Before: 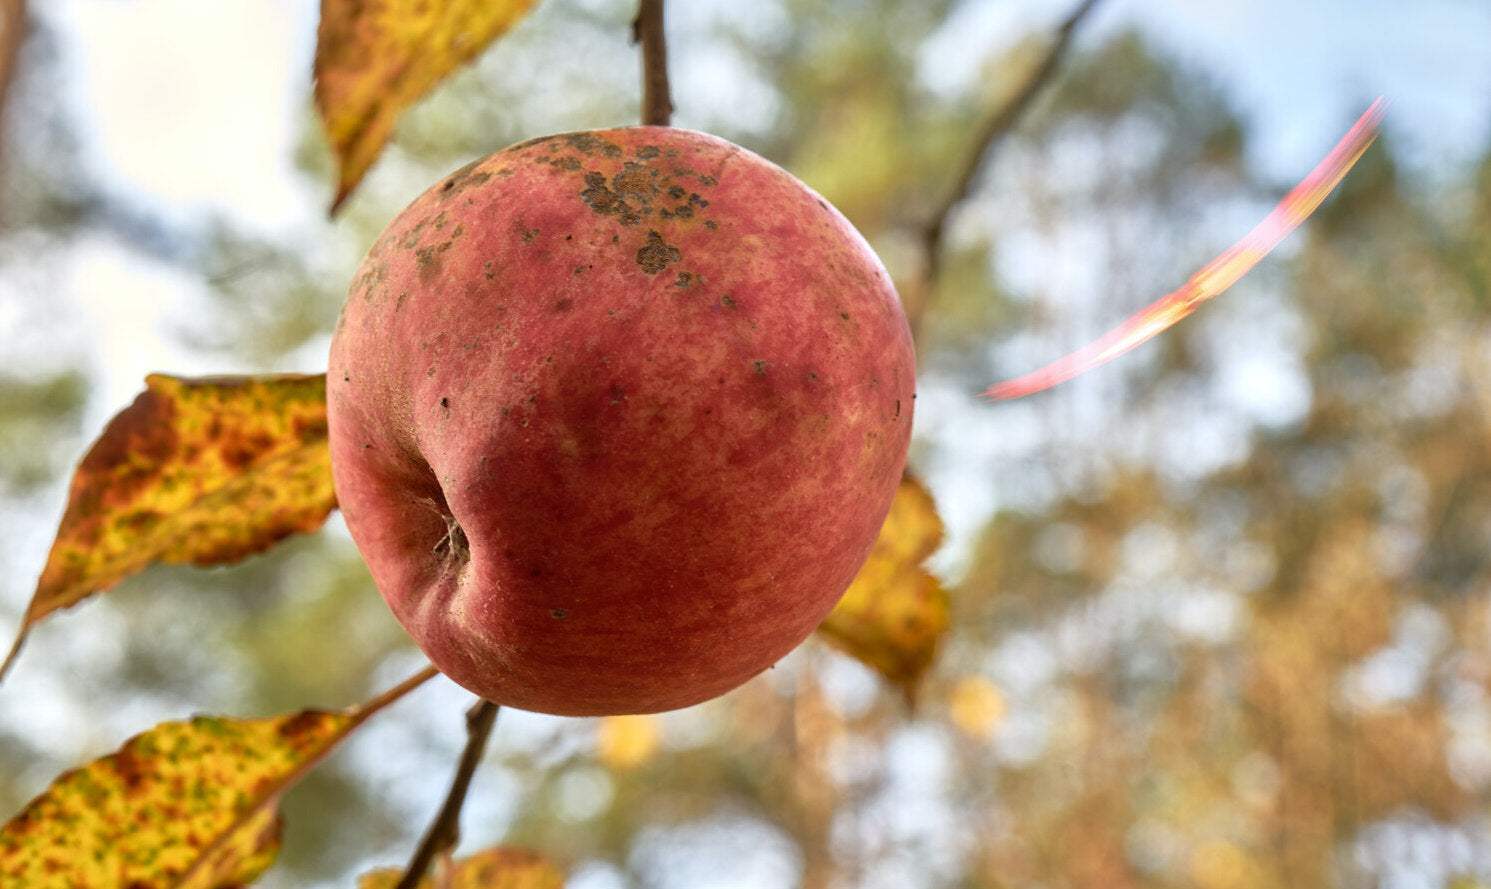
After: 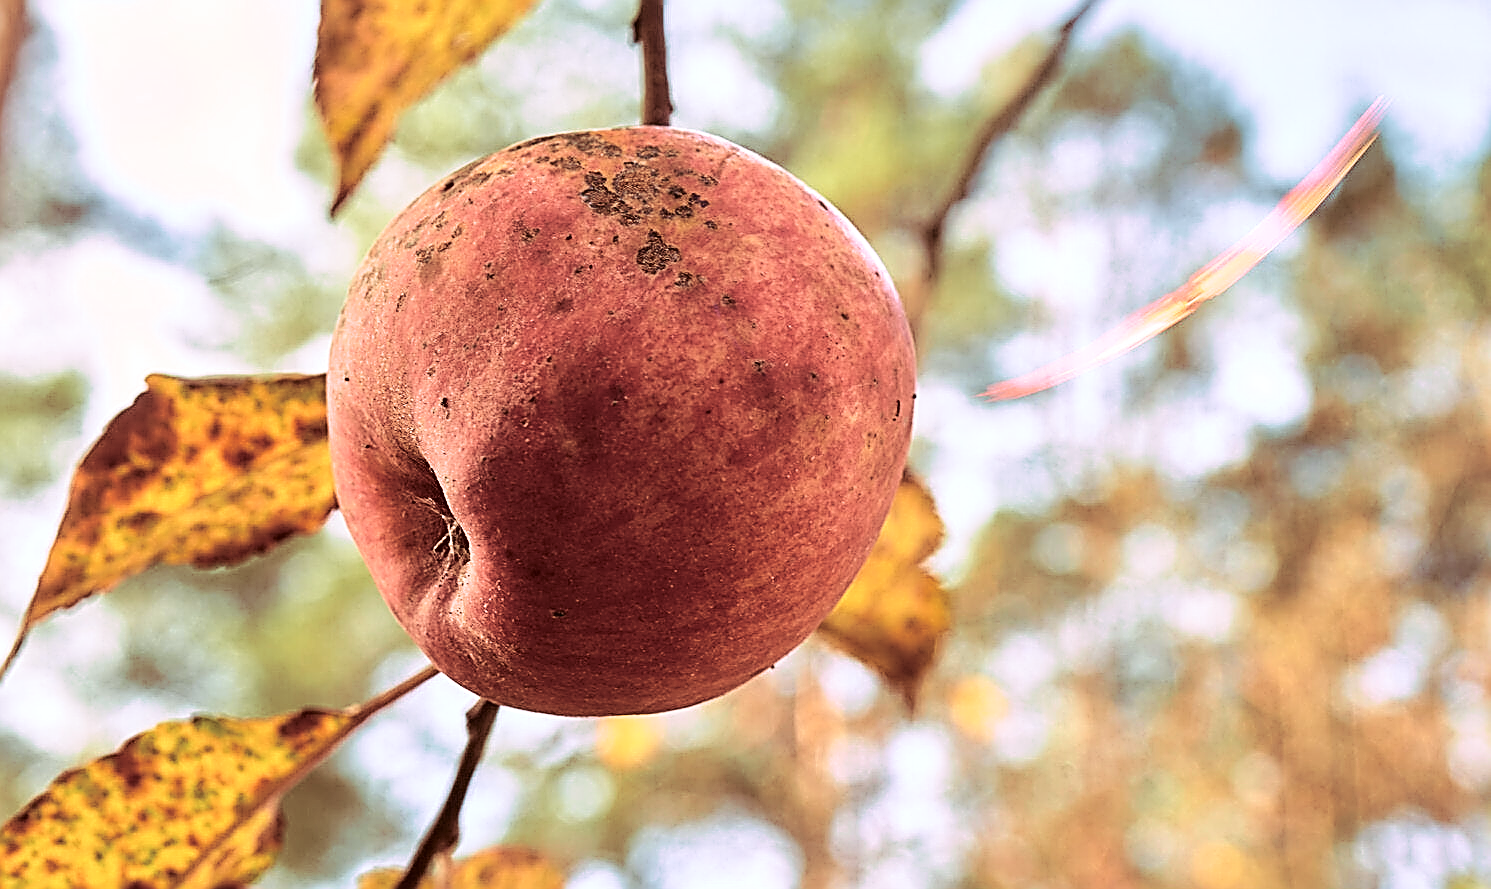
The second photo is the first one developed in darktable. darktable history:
tone curve: curves: ch0 [(0, 0.023) (0.087, 0.065) (0.184, 0.168) (0.45, 0.54) (0.57, 0.683) (0.722, 0.825) (0.877, 0.948) (1, 1)]; ch1 [(0, 0) (0.388, 0.369) (0.44, 0.44) (0.489, 0.481) (0.534, 0.551) (0.657, 0.659) (1, 1)]; ch2 [(0, 0) (0.353, 0.317) (0.408, 0.427) (0.472, 0.46) (0.5, 0.496) (0.537, 0.539) (0.576, 0.592) (0.625, 0.631) (1, 1)], color space Lab, independent channels, preserve colors none
split-toning: highlights › hue 298.8°, highlights › saturation 0.73, compress 41.76%
sharpen: amount 2
